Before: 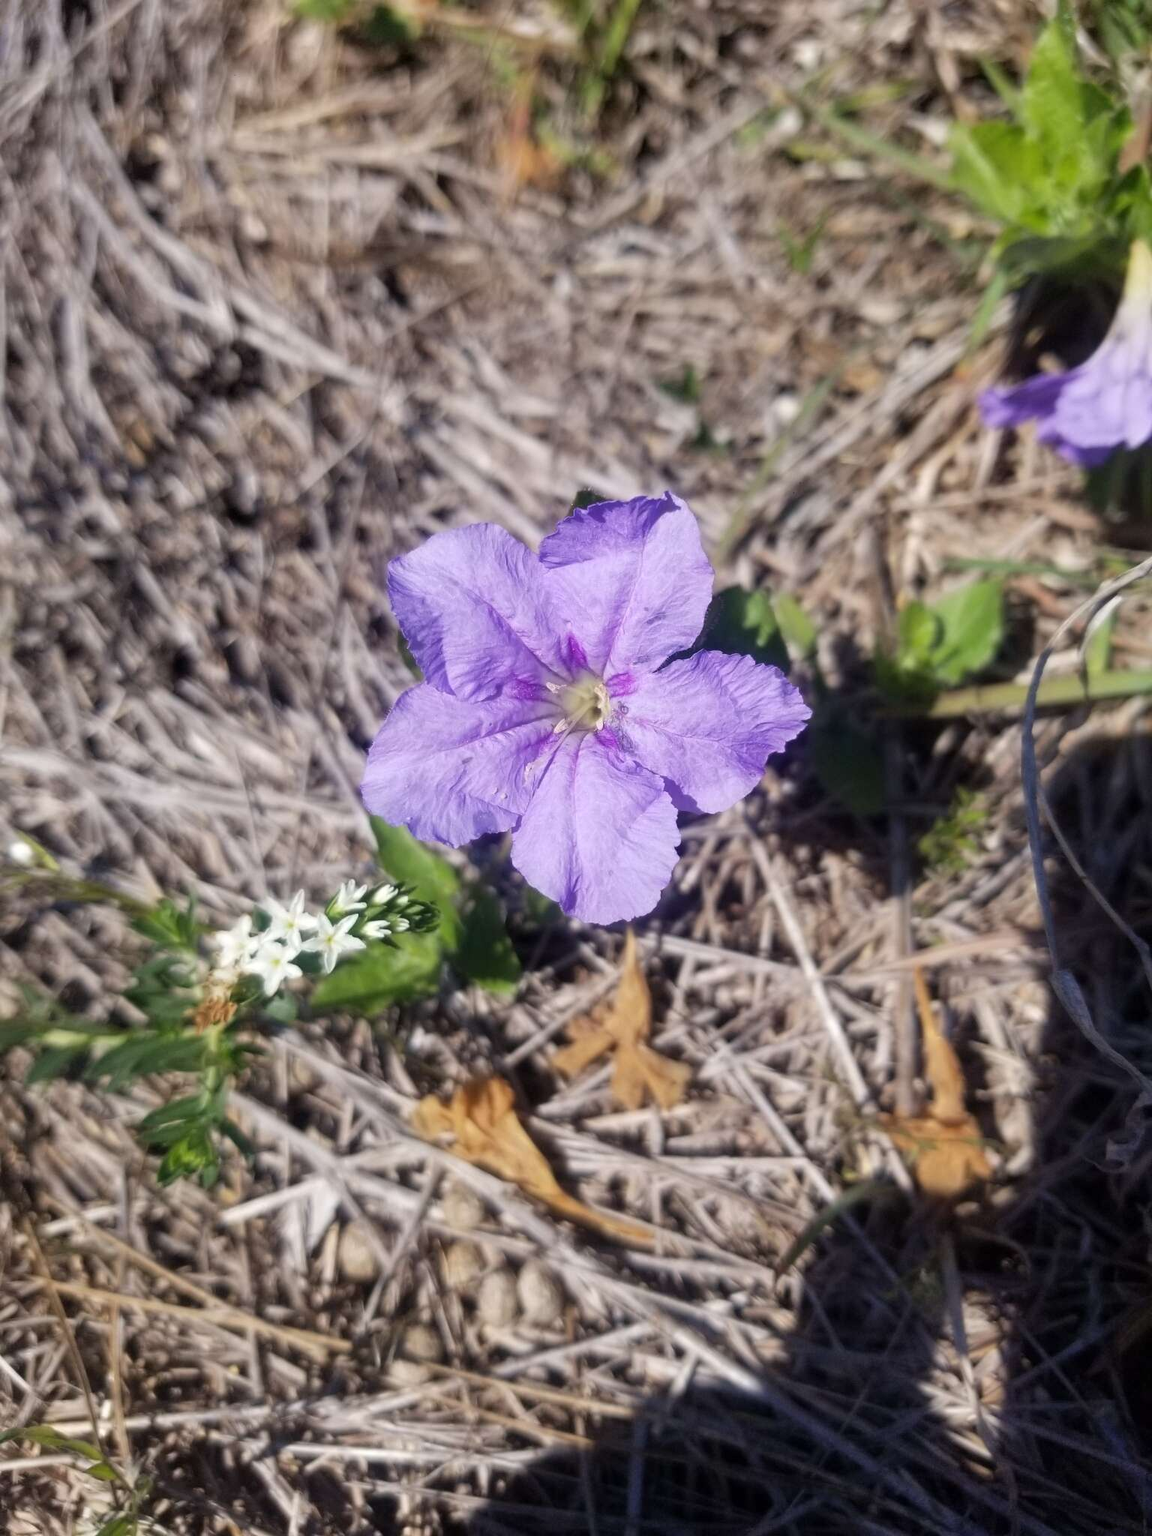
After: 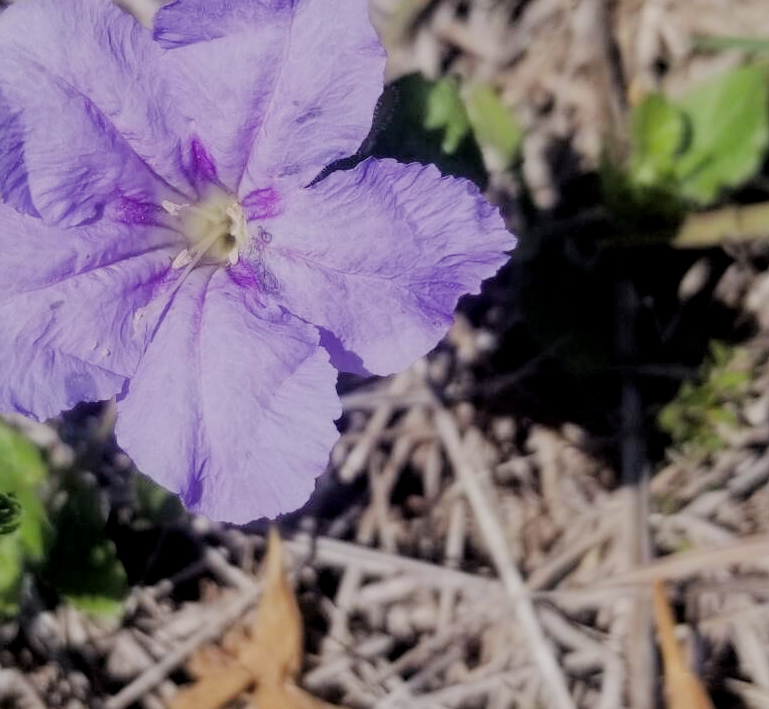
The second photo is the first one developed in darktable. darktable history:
filmic rgb: black relative exposure -6.04 EV, white relative exposure 6.97 EV, hardness 2.24
local contrast: highlights 105%, shadows 102%, detail 120%, midtone range 0.2
crop: left 36.883%, top 34.657%, right 13.019%, bottom 30.701%
